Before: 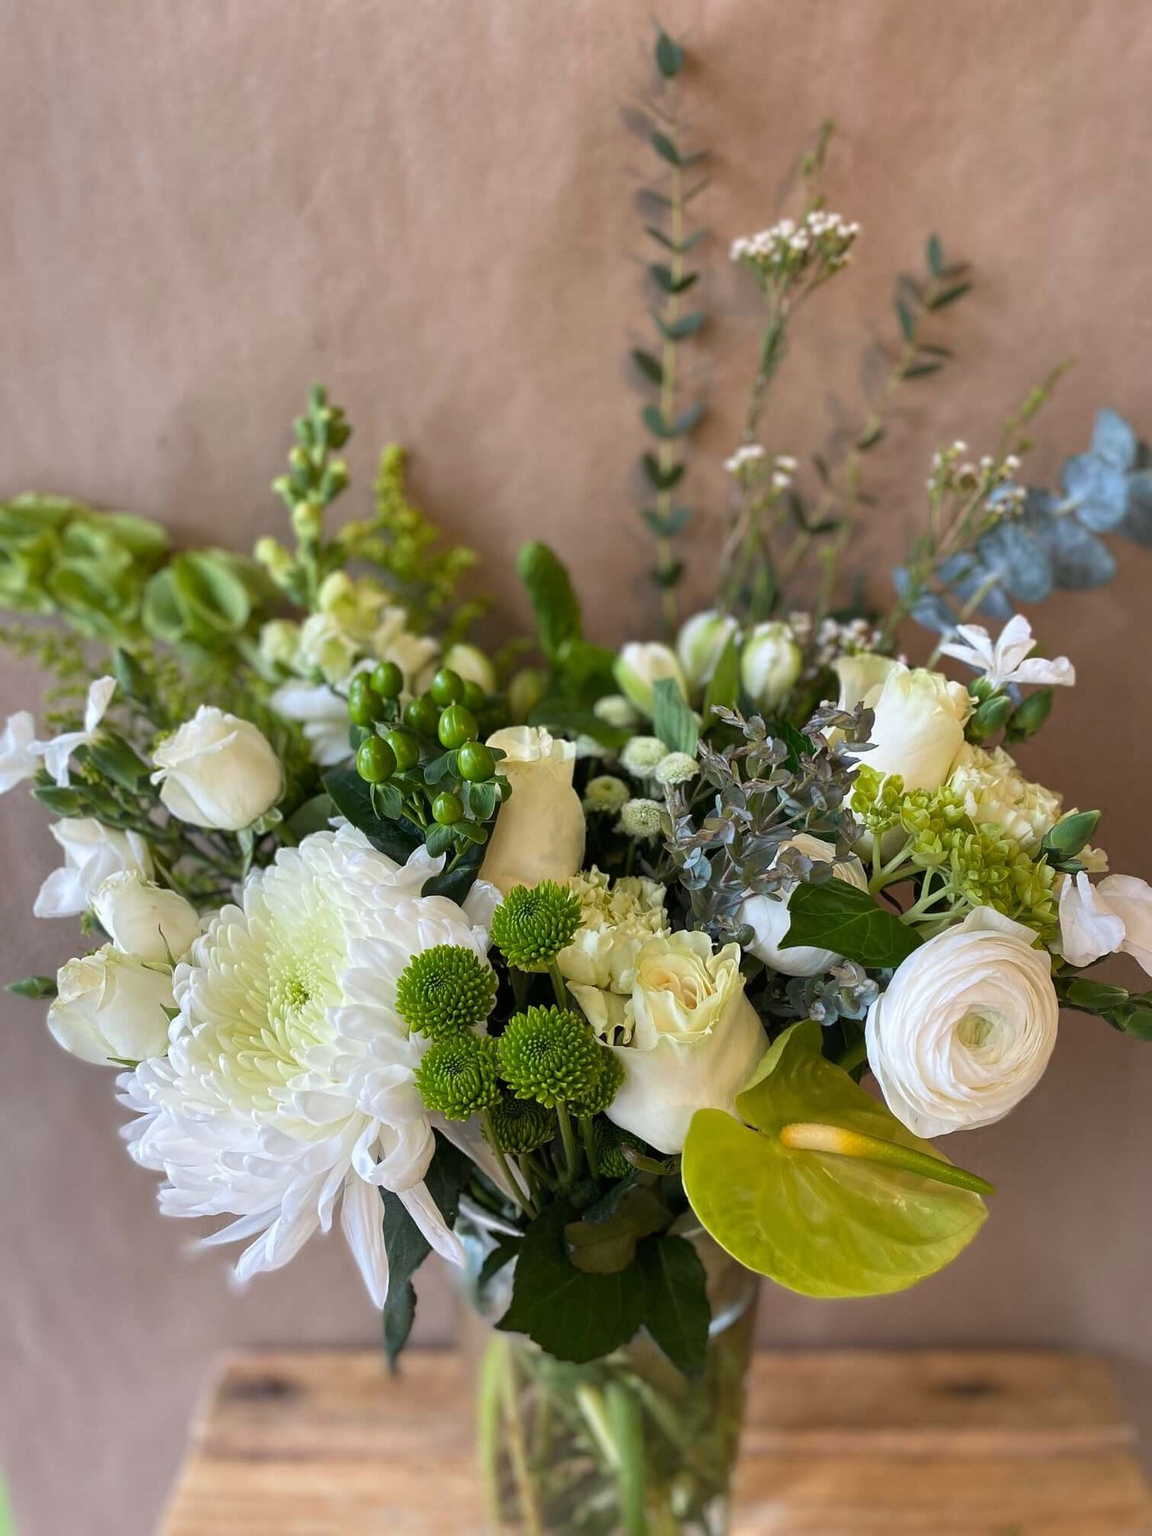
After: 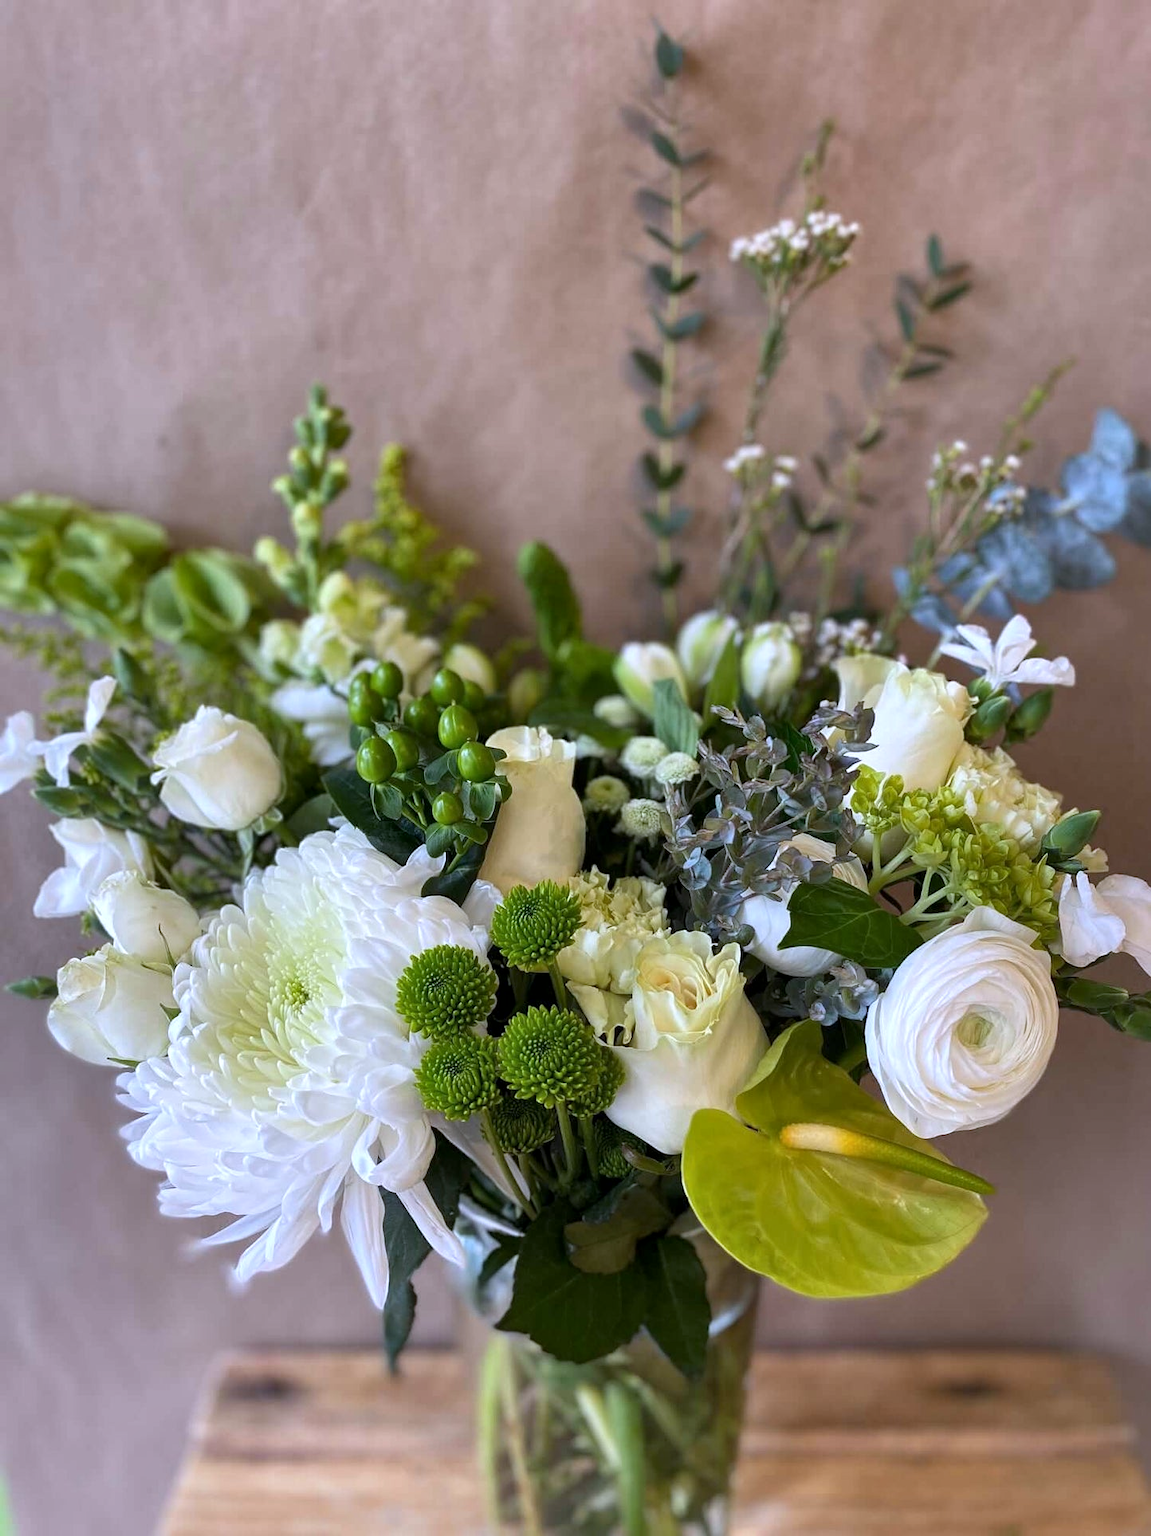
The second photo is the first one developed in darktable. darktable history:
white balance: red 0.967, blue 1.119, emerald 0.756
local contrast: mode bilateral grid, contrast 20, coarseness 50, detail 120%, midtone range 0.2
tone equalizer: on, module defaults
